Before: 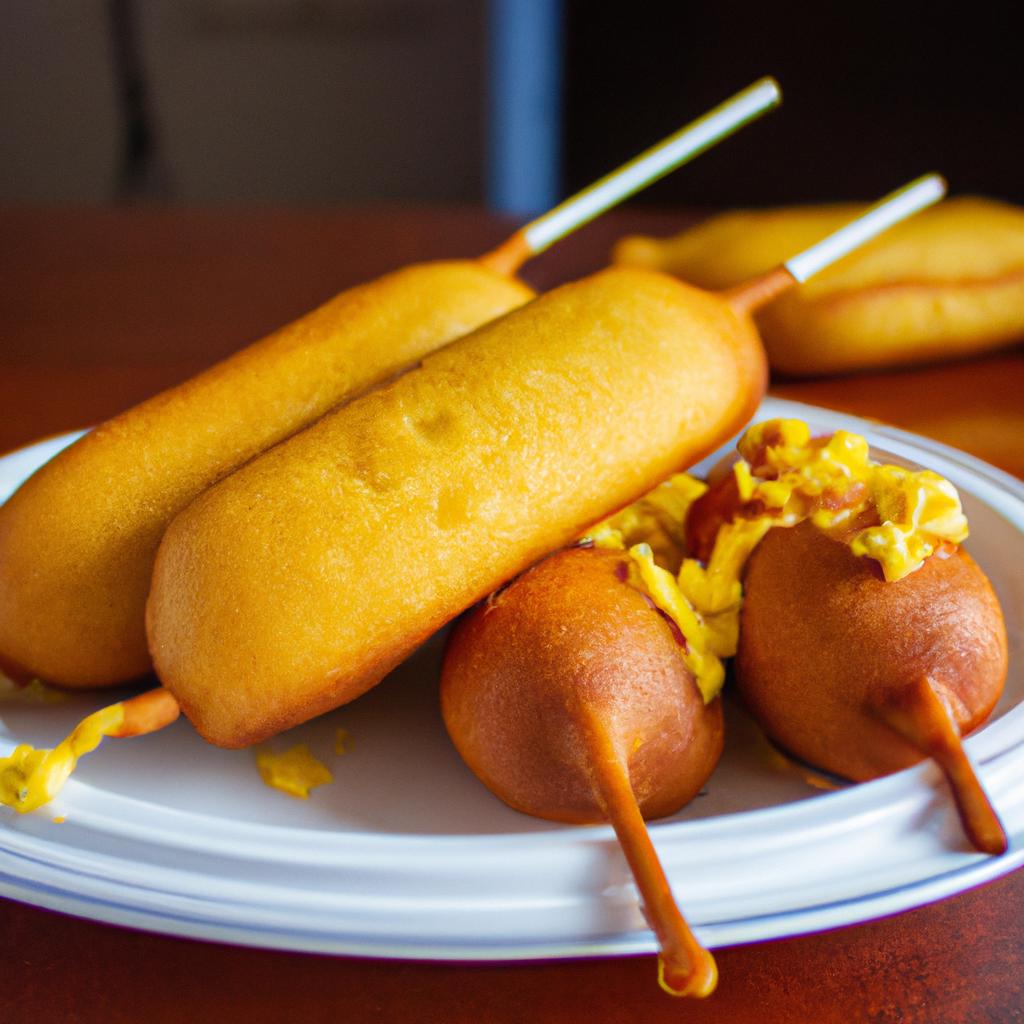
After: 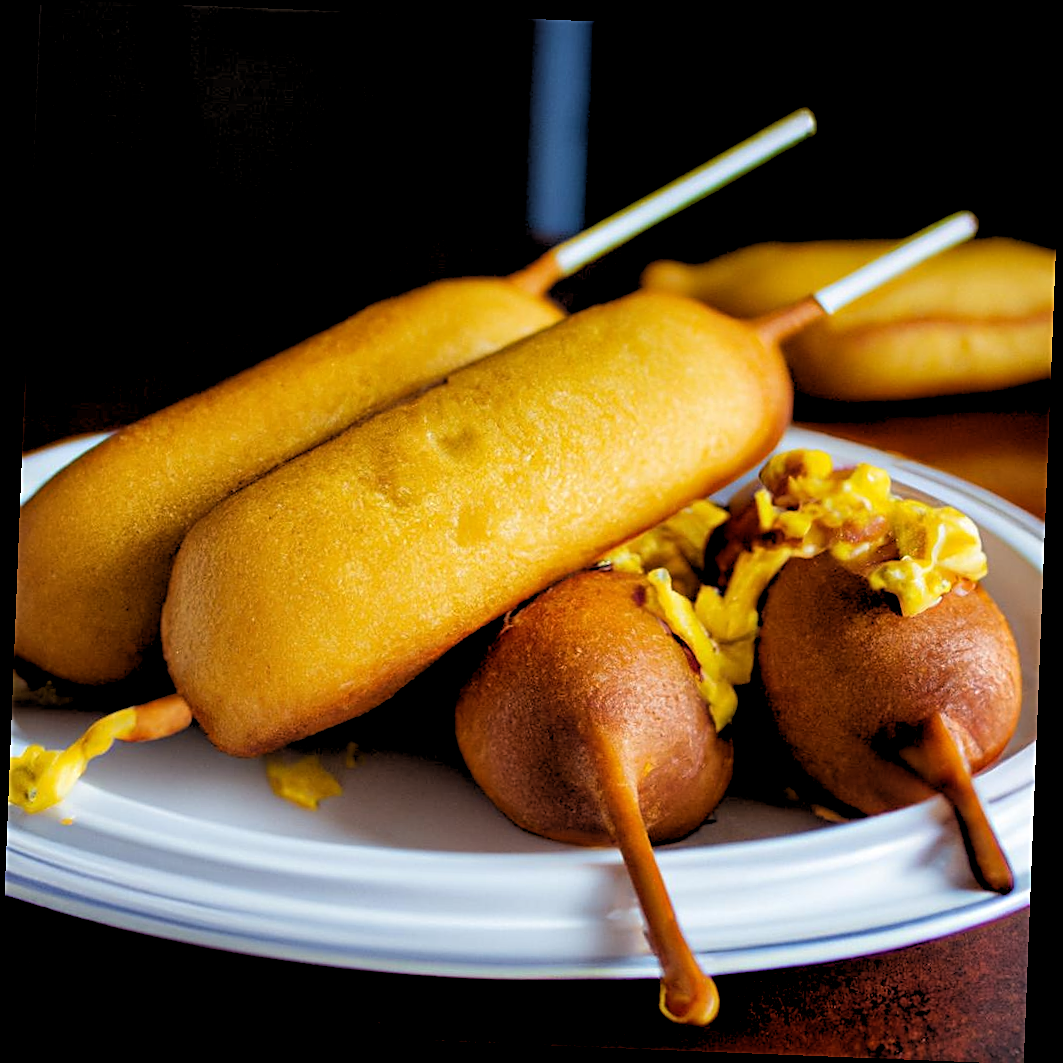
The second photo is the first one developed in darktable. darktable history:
sharpen: on, module defaults
exposure: black level correction 0.001, exposure -0.125 EV, compensate exposure bias true, compensate highlight preservation false
rgb levels: levels [[0.034, 0.472, 0.904], [0, 0.5, 1], [0, 0.5, 1]]
rotate and perspective: rotation 2.27°, automatic cropping off
